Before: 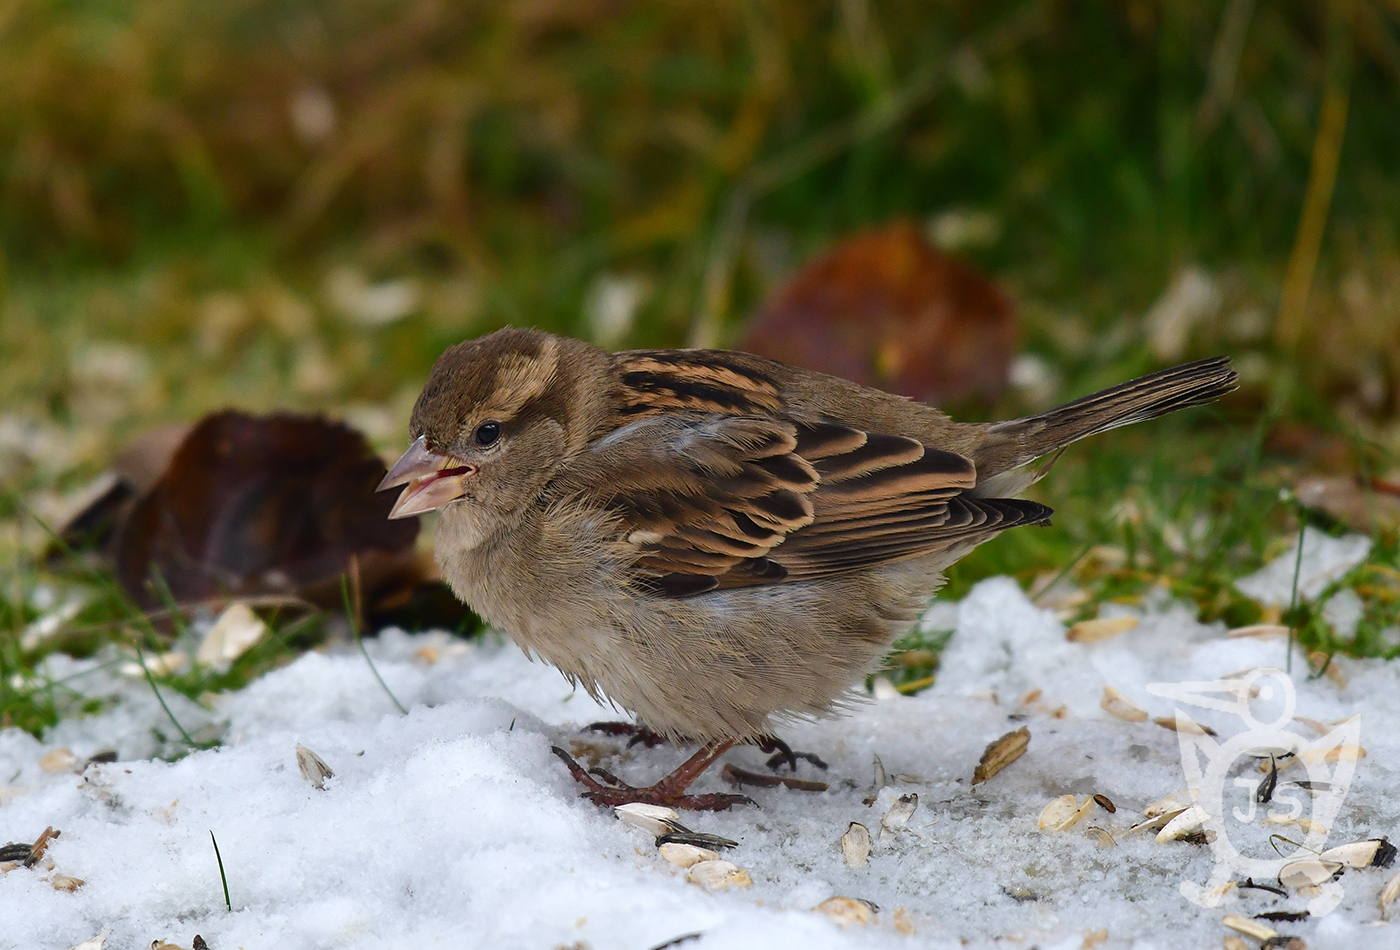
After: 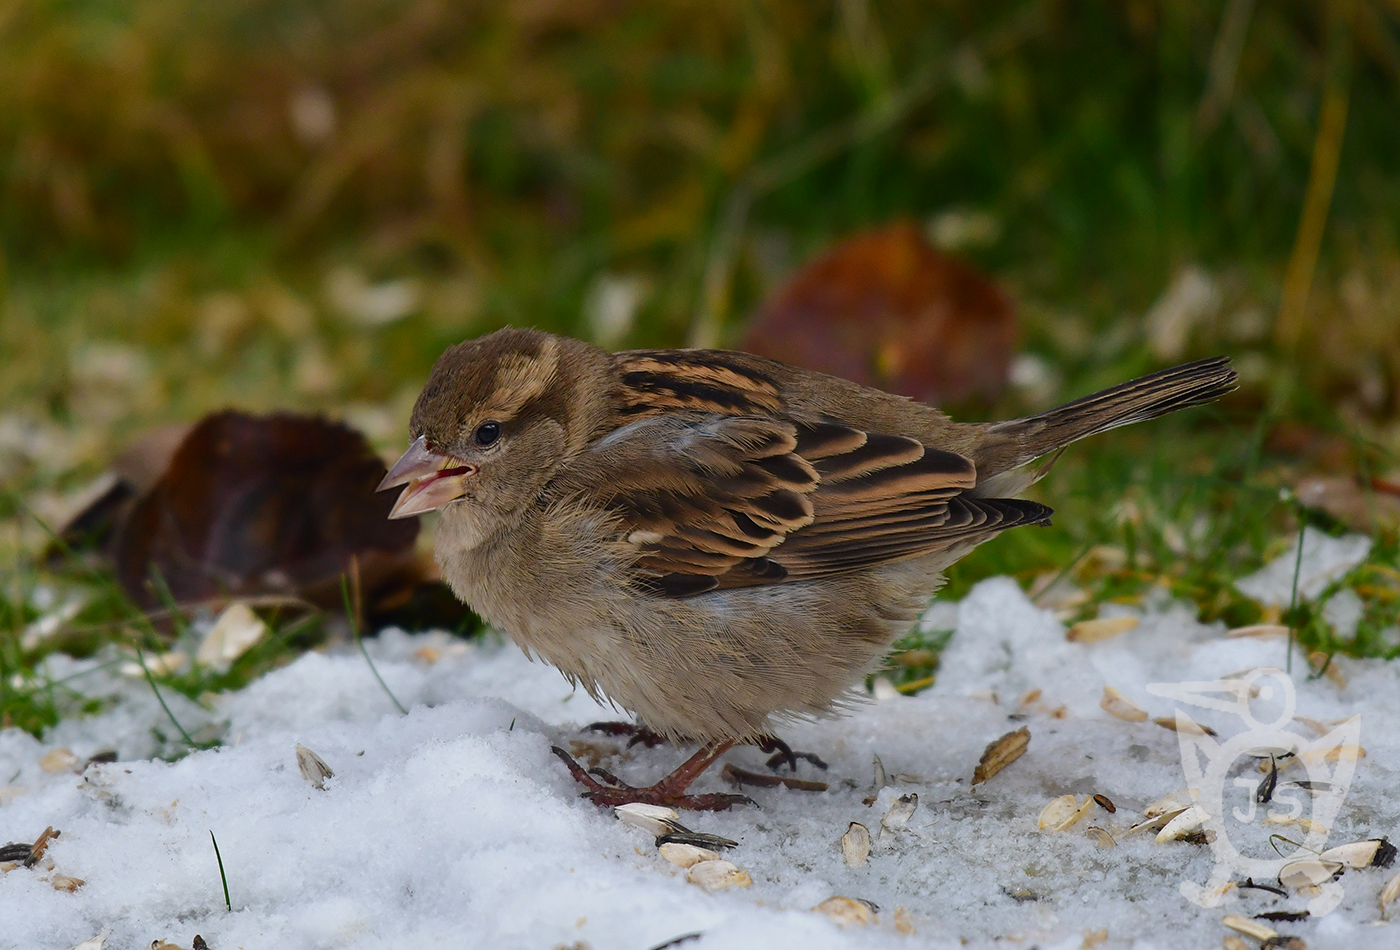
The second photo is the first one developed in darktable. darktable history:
shadows and highlights: radius 120.04, shadows 21.93, white point adjustment -9.54, highlights -13.14, soften with gaussian
